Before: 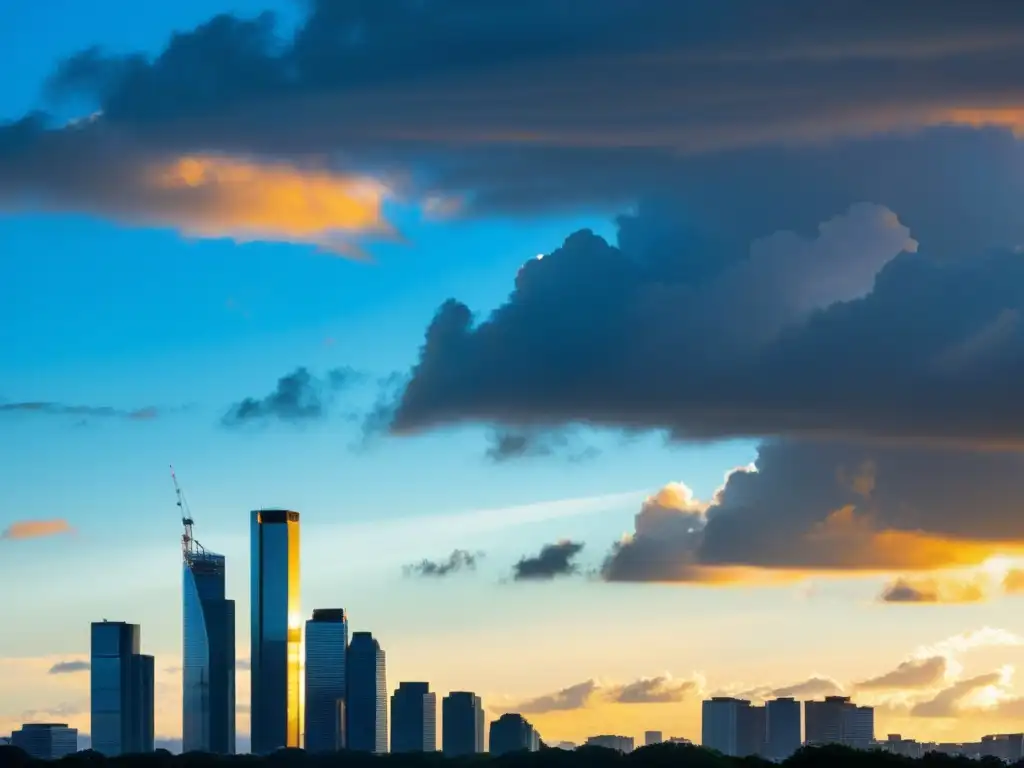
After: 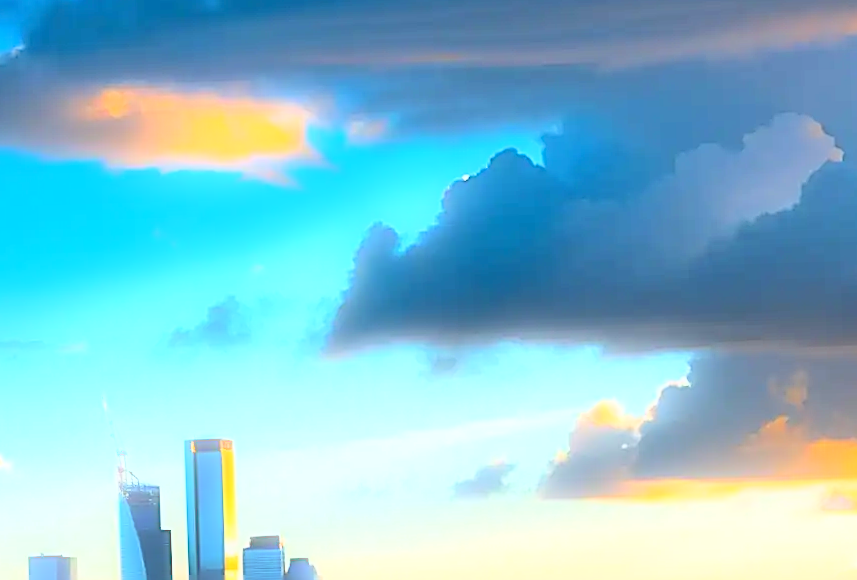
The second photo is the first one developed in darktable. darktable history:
base curve: curves: ch0 [(0, 0) (0.025, 0.046) (0.112, 0.277) (0.467, 0.74) (0.814, 0.929) (1, 0.942)]
rotate and perspective: rotation -1.75°, automatic cropping off
sharpen: amount 0.901
bloom: size 5%, threshold 95%, strength 15%
crop: left 7.856%, top 11.836%, right 10.12%, bottom 15.387%
levels: levels [0, 0.478, 1]
